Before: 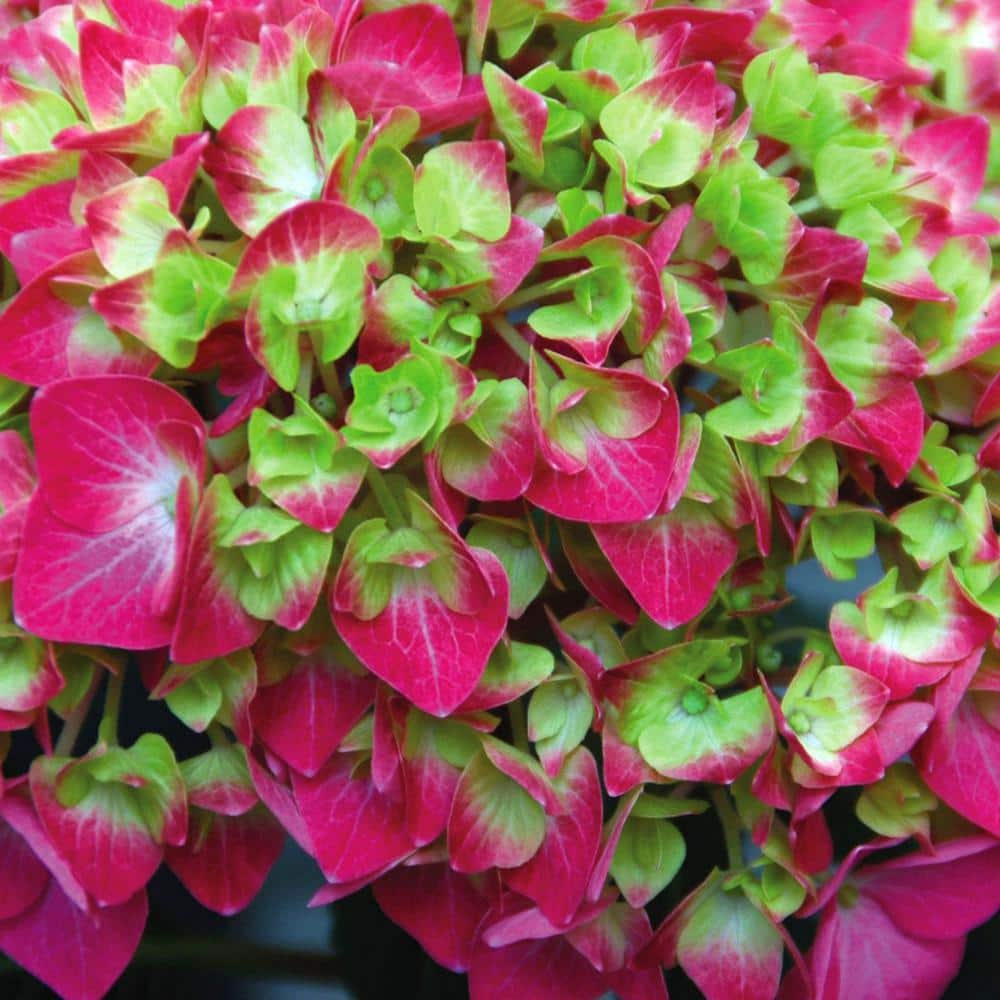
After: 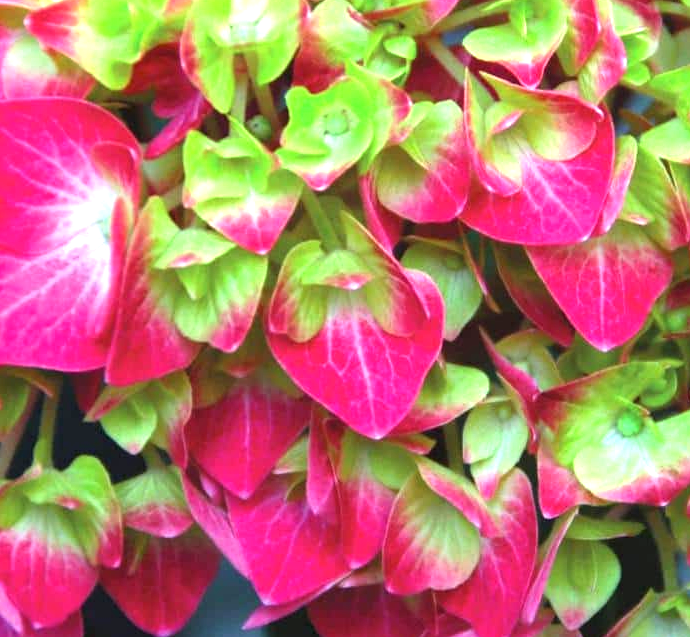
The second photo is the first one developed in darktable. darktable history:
exposure: black level correction 0, exposure 1.104 EV, compensate highlight preservation false
crop: left 6.579%, top 27.872%, right 24.324%, bottom 8.368%
